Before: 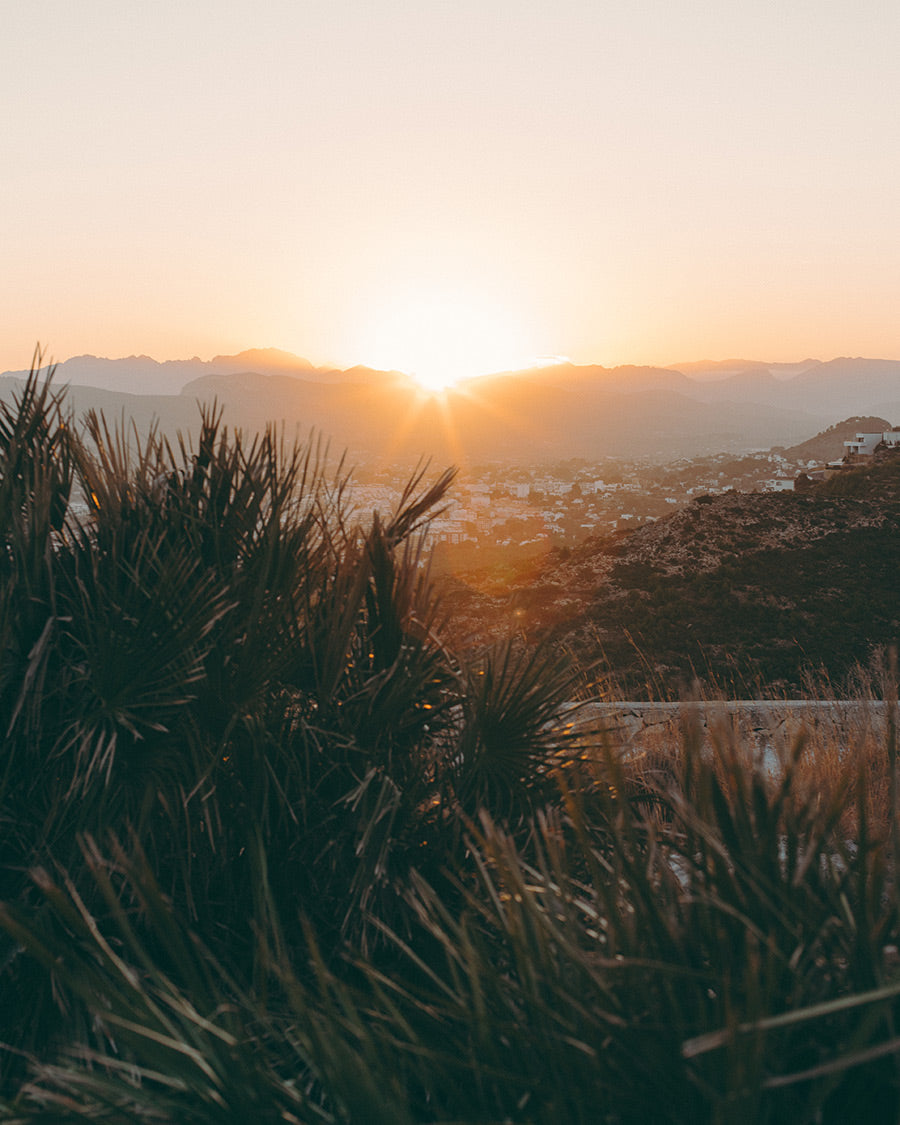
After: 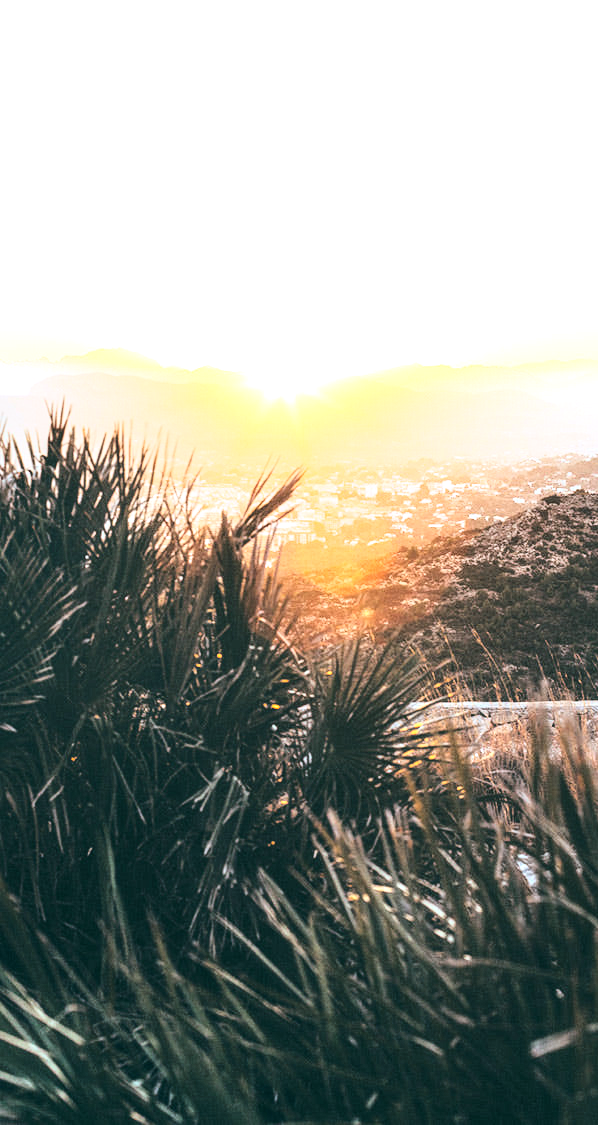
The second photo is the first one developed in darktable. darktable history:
tone equalizer: -8 EV -0.75 EV, -7 EV -0.7 EV, -6 EV -0.6 EV, -5 EV -0.4 EV, -3 EV 0.4 EV, -2 EV 0.6 EV, -1 EV 0.7 EV, +0 EV 0.75 EV, edges refinement/feathering 500, mask exposure compensation -1.57 EV, preserve details no
local contrast: detail 130%
exposure: exposure 1.089 EV, compensate highlight preservation false
crop: left 16.899%, right 16.556%
base curve: curves: ch0 [(0, 0) (0.028, 0.03) (0.121, 0.232) (0.46, 0.748) (0.859, 0.968) (1, 1)]
contrast equalizer: octaves 7, y [[0.6 ×6], [0.55 ×6], [0 ×6], [0 ×6], [0 ×6]], mix -0.2
white balance: red 0.924, blue 1.095
